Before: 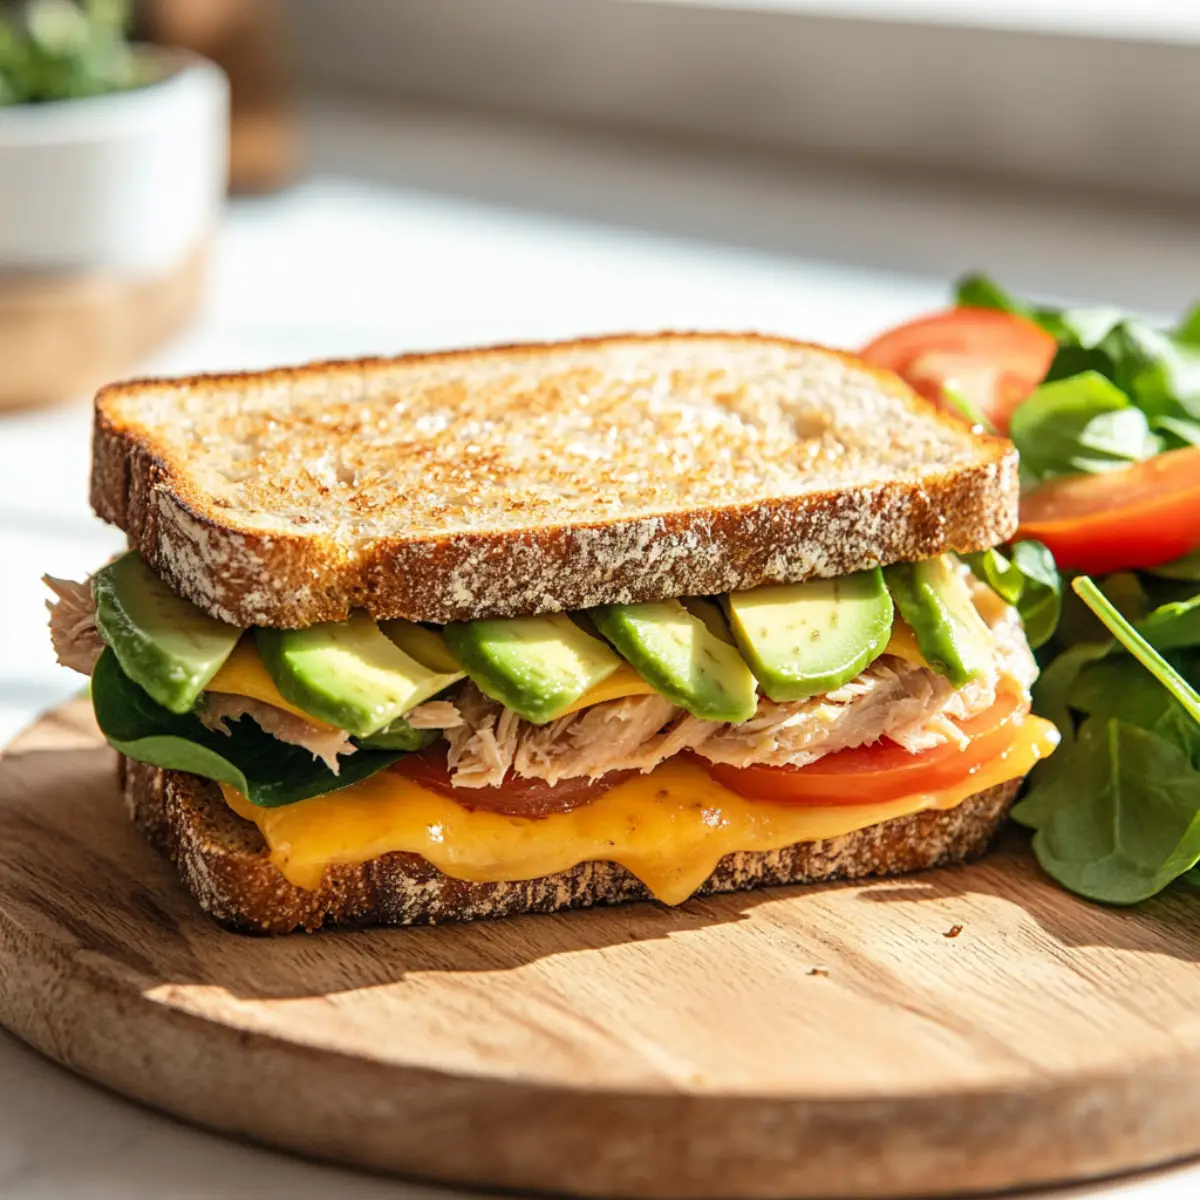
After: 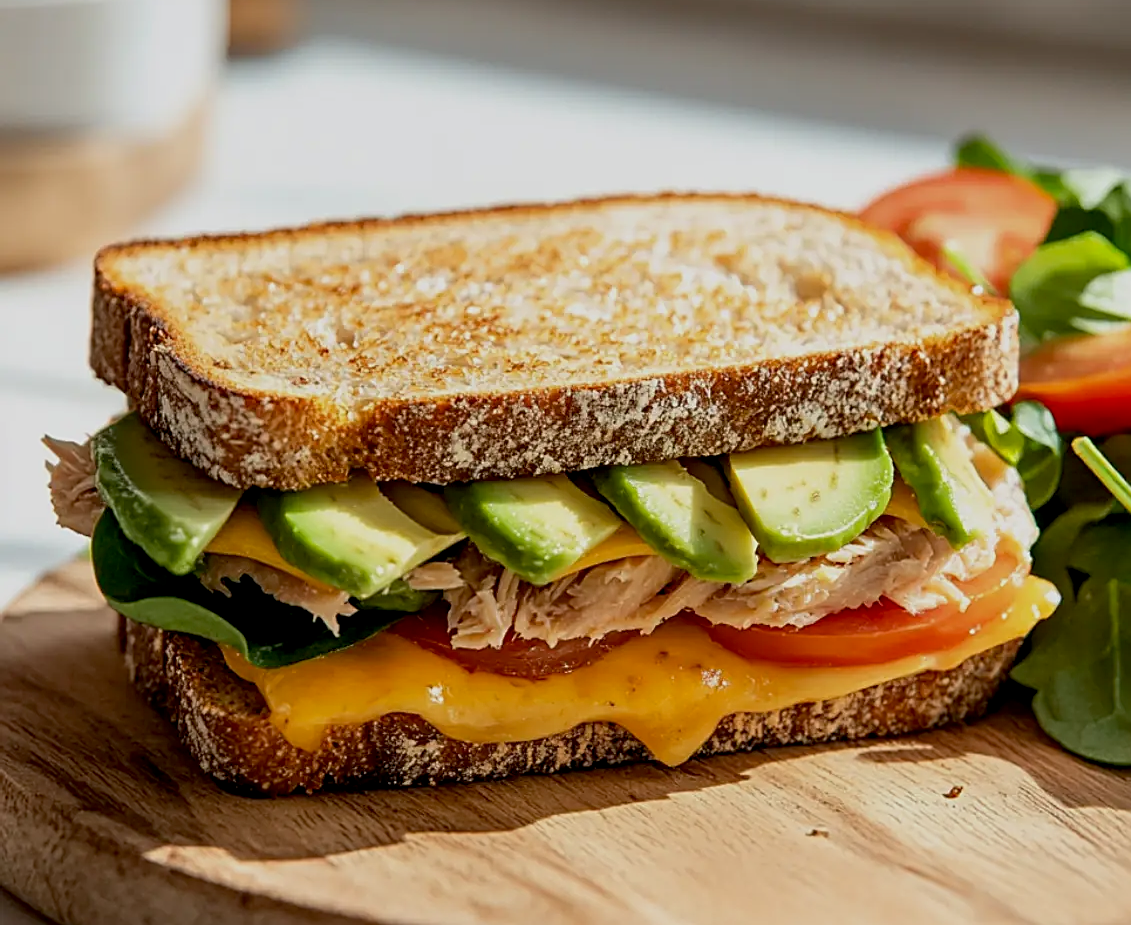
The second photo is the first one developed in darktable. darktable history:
crop and rotate: angle 0.03°, top 11.643%, right 5.651%, bottom 11.189%
exposure: black level correction 0.011, exposure -0.478 EV, compensate highlight preservation false
sharpen: on, module defaults
